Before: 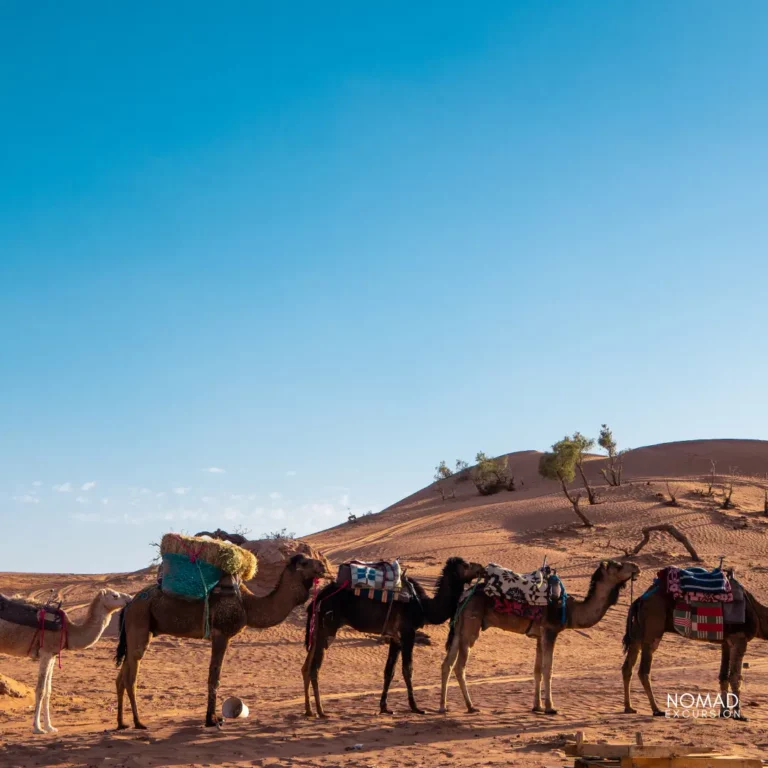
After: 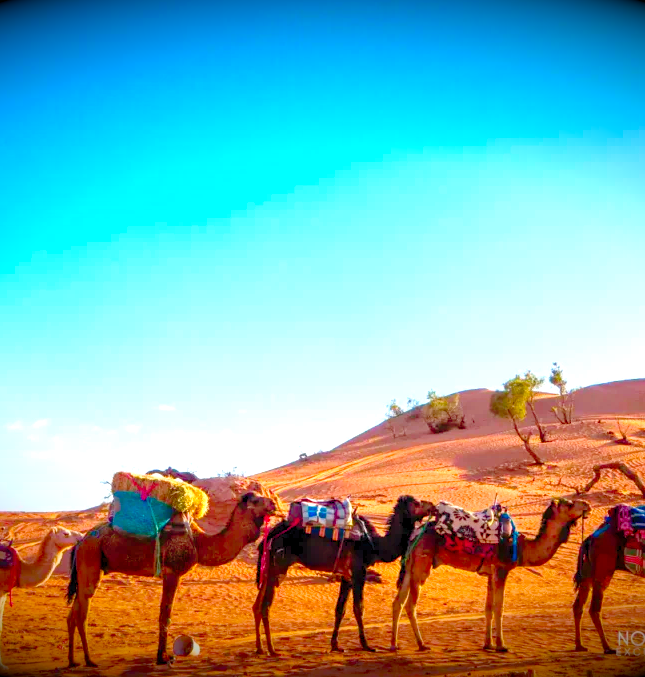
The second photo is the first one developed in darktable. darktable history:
exposure: compensate highlight preservation false
levels: levels [0.008, 0.318, 0.836]
color balance rgb: linear chroma grading › global chroma 16.62%, perceptual saturation grading › highlights -8.63%, perceptual saturation grading › mid-tones 18.66%, perceptual saturation grading › shadows 28.49%, perceptual brilliance grading › highlights 14.22%, perceptual brilliance grading › shadows -18.96%, global vibrance 27.71%
vignetting: fall-off start 98.29%, fall-off radius 100%, brightness -1, saturation 0.5, width/height ratio 1.428
crop: left 6.446%, top 8.188%, right 9.538%, bottom 3.548%
